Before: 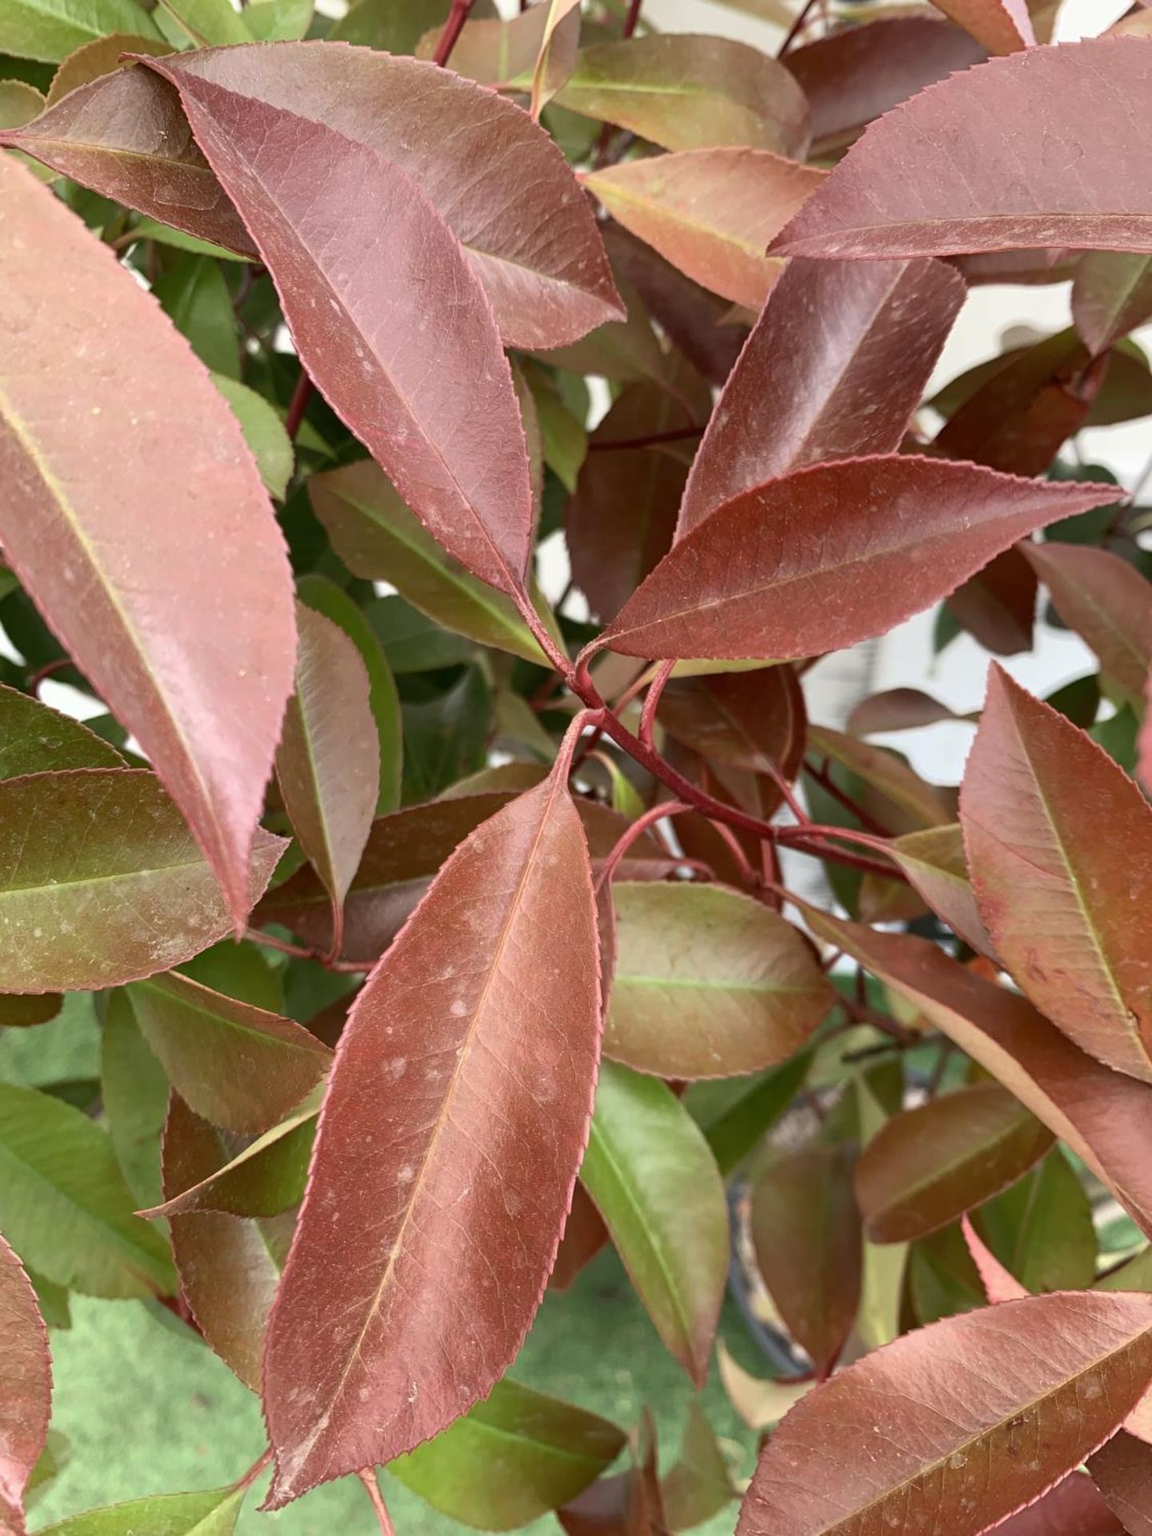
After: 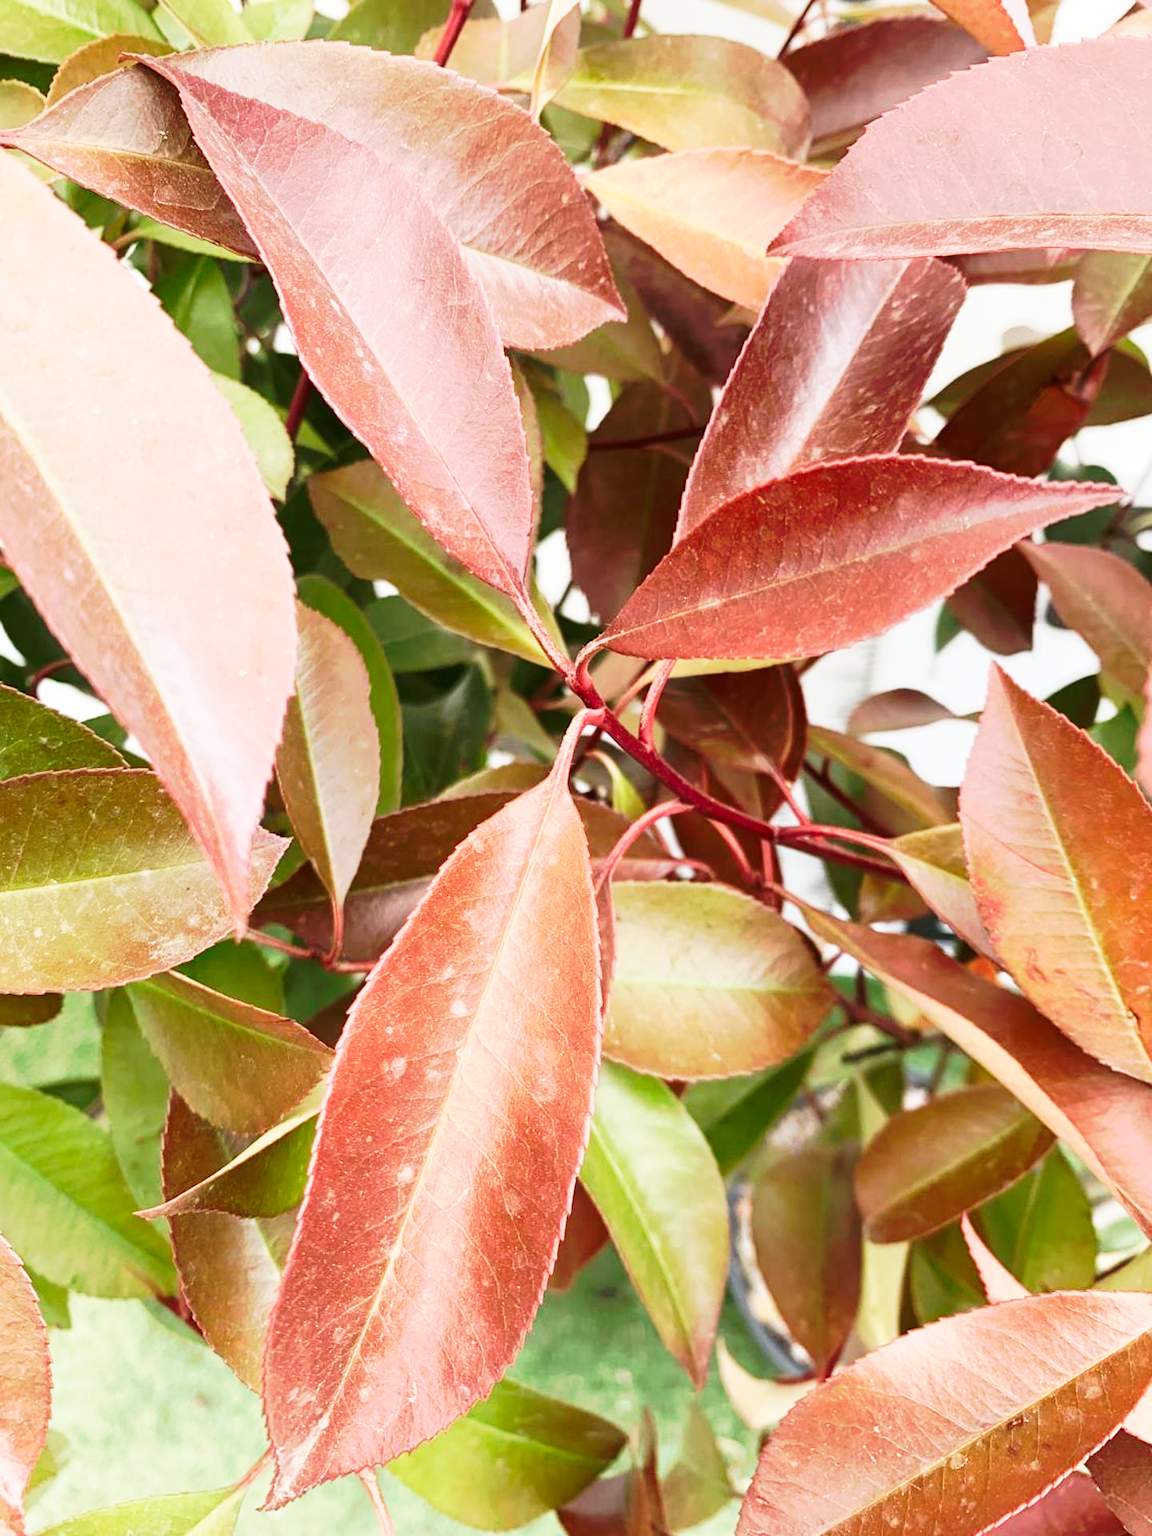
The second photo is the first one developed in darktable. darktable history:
tone curve: curves: ch0 [(0, 0) (0.003, 0.003) (0.011, 0.013) (0.025, 0.029) (0.044, 0.052) (0.069, 0.081) (0.1, 0.116) (0.136, 0.158) (0.177, 0.207) (0.224, 0.268) (0.277, 0.373) (0.335, 0.465) (0.399, 0.565) (0.468, 0.674) (0.543, 0.79) (0.623, 0.853) (0.709, 0.918) (0.801, 0.956) (0.898, 0.977) (1, 1)], preserve colors none
